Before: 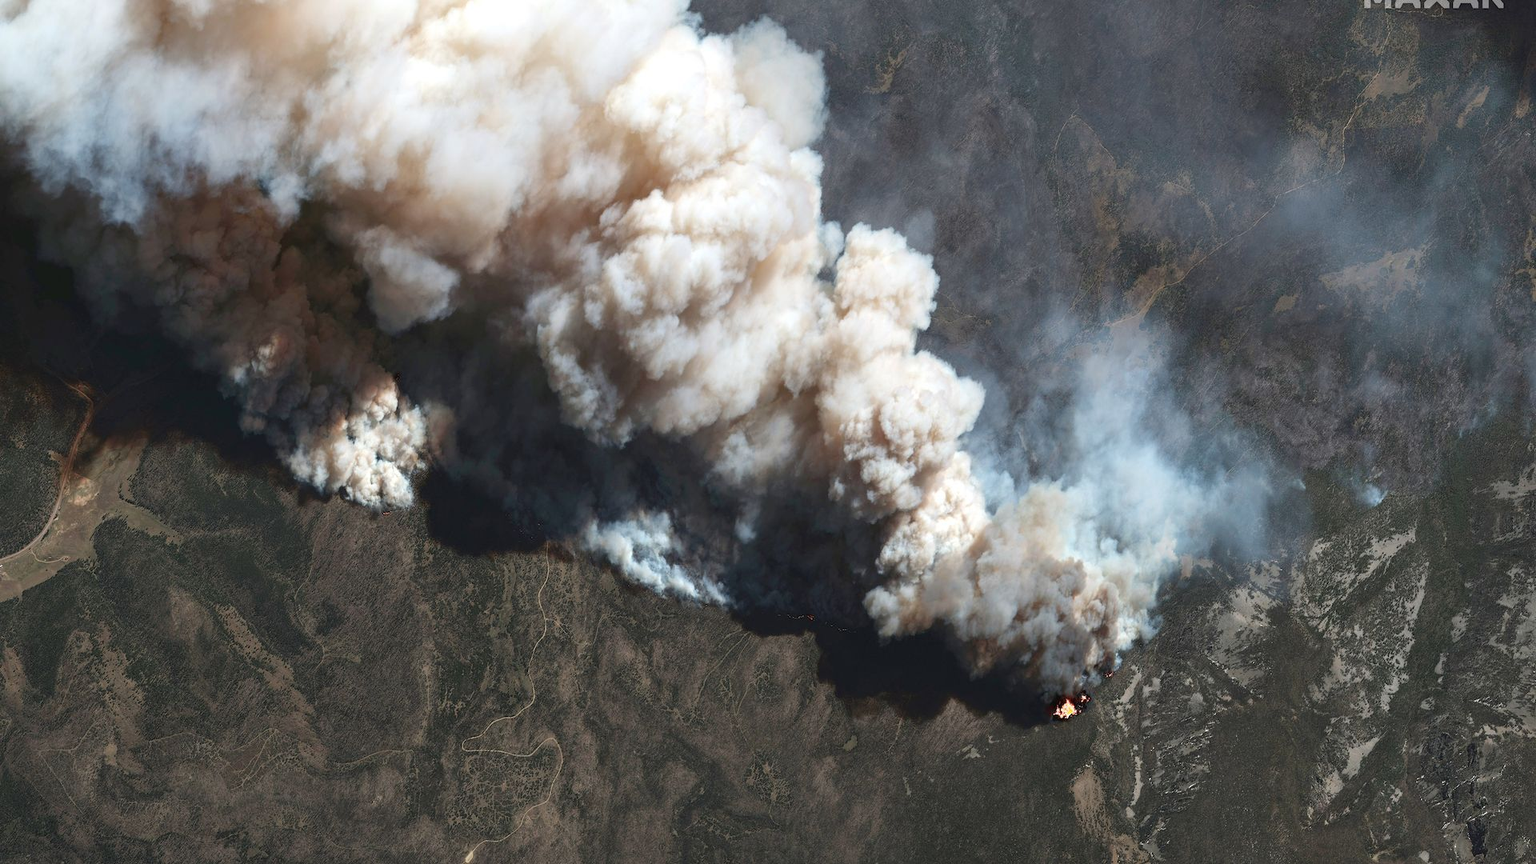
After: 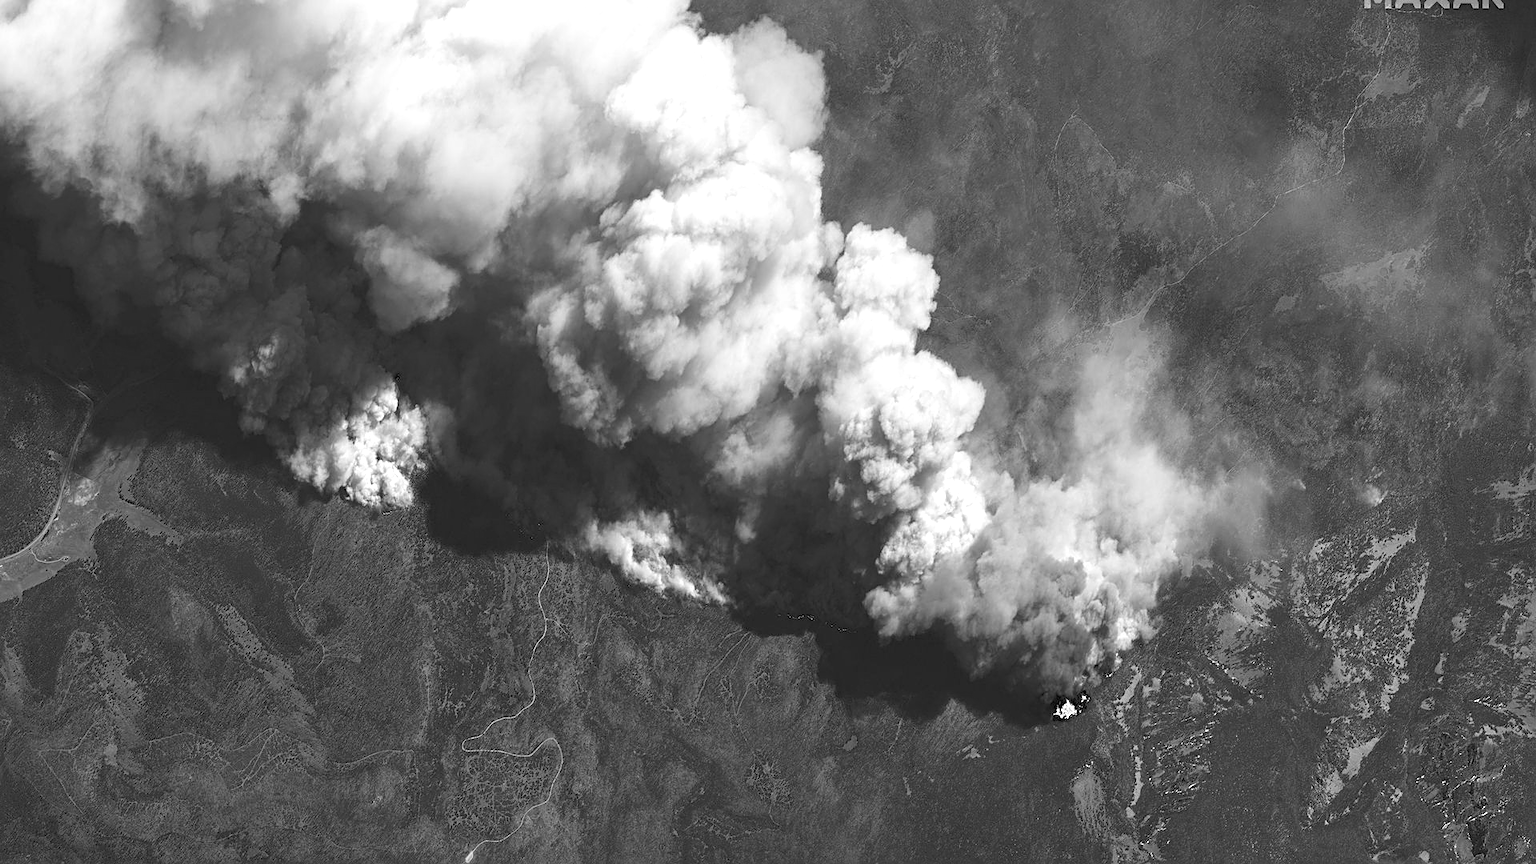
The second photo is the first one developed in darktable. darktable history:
exposure: black level correction 0.001, exposure 0.191 EV, compensate highlight preservation false
rgb curve: curves: ch0 [(0, 0) (0.093, 0.159) (0.241, 0.265) (0.414, 0.42) (1, 1)], compensate middle gray true, preserve colors basic power
sharpen: on, module defaults
monochrome: on, module defaults
